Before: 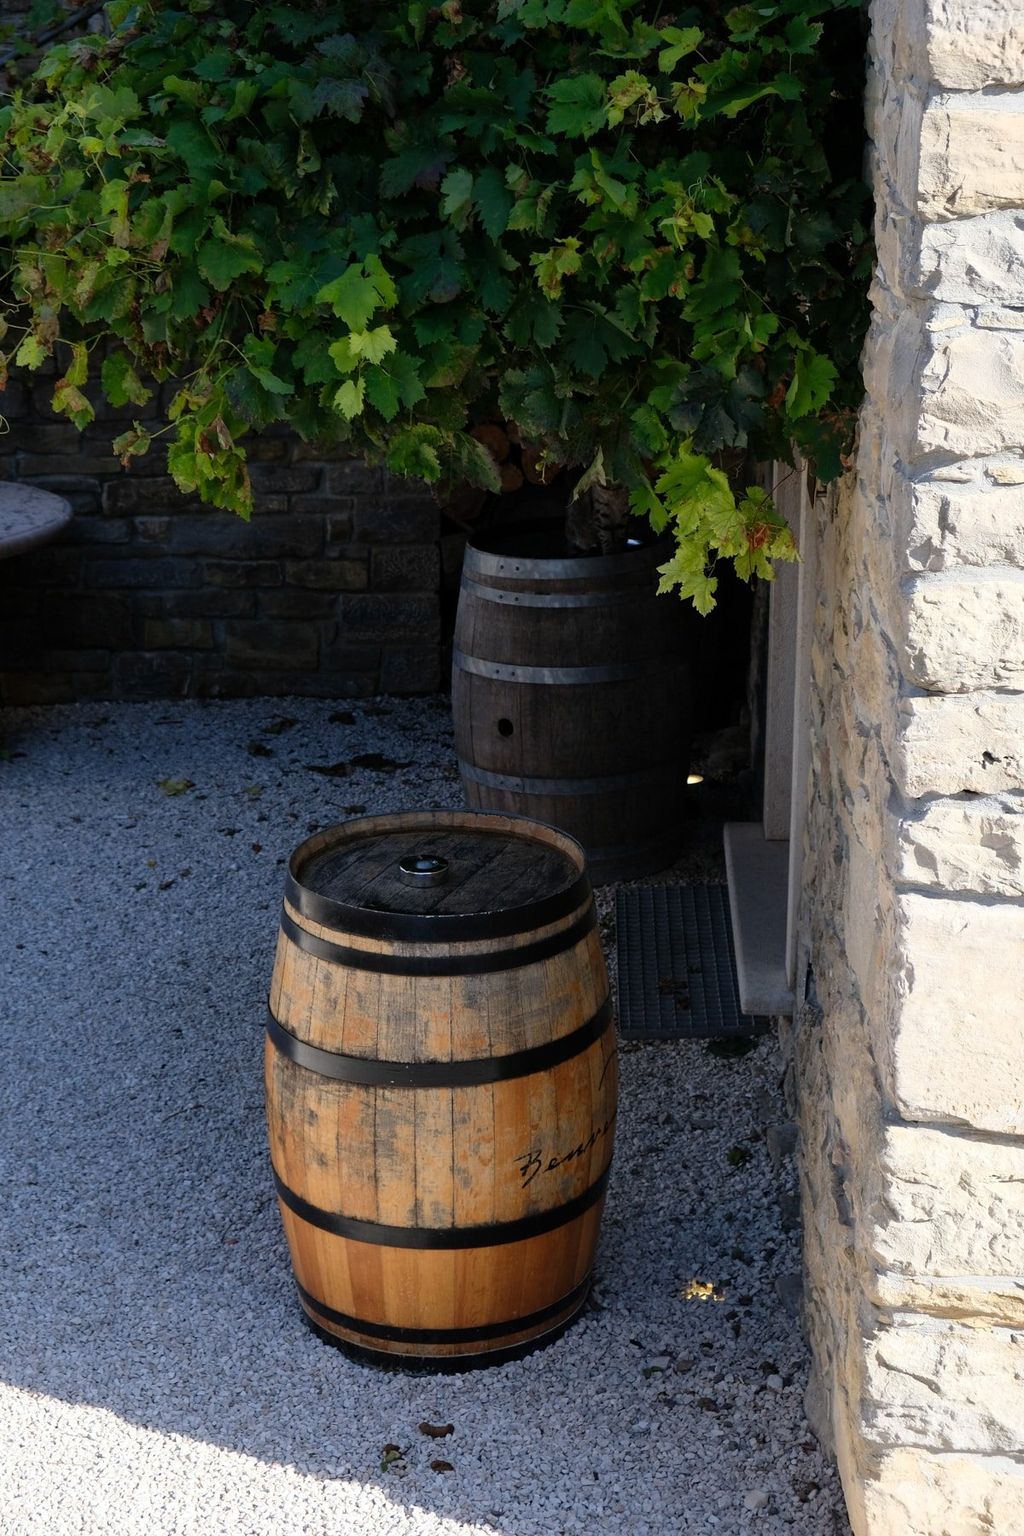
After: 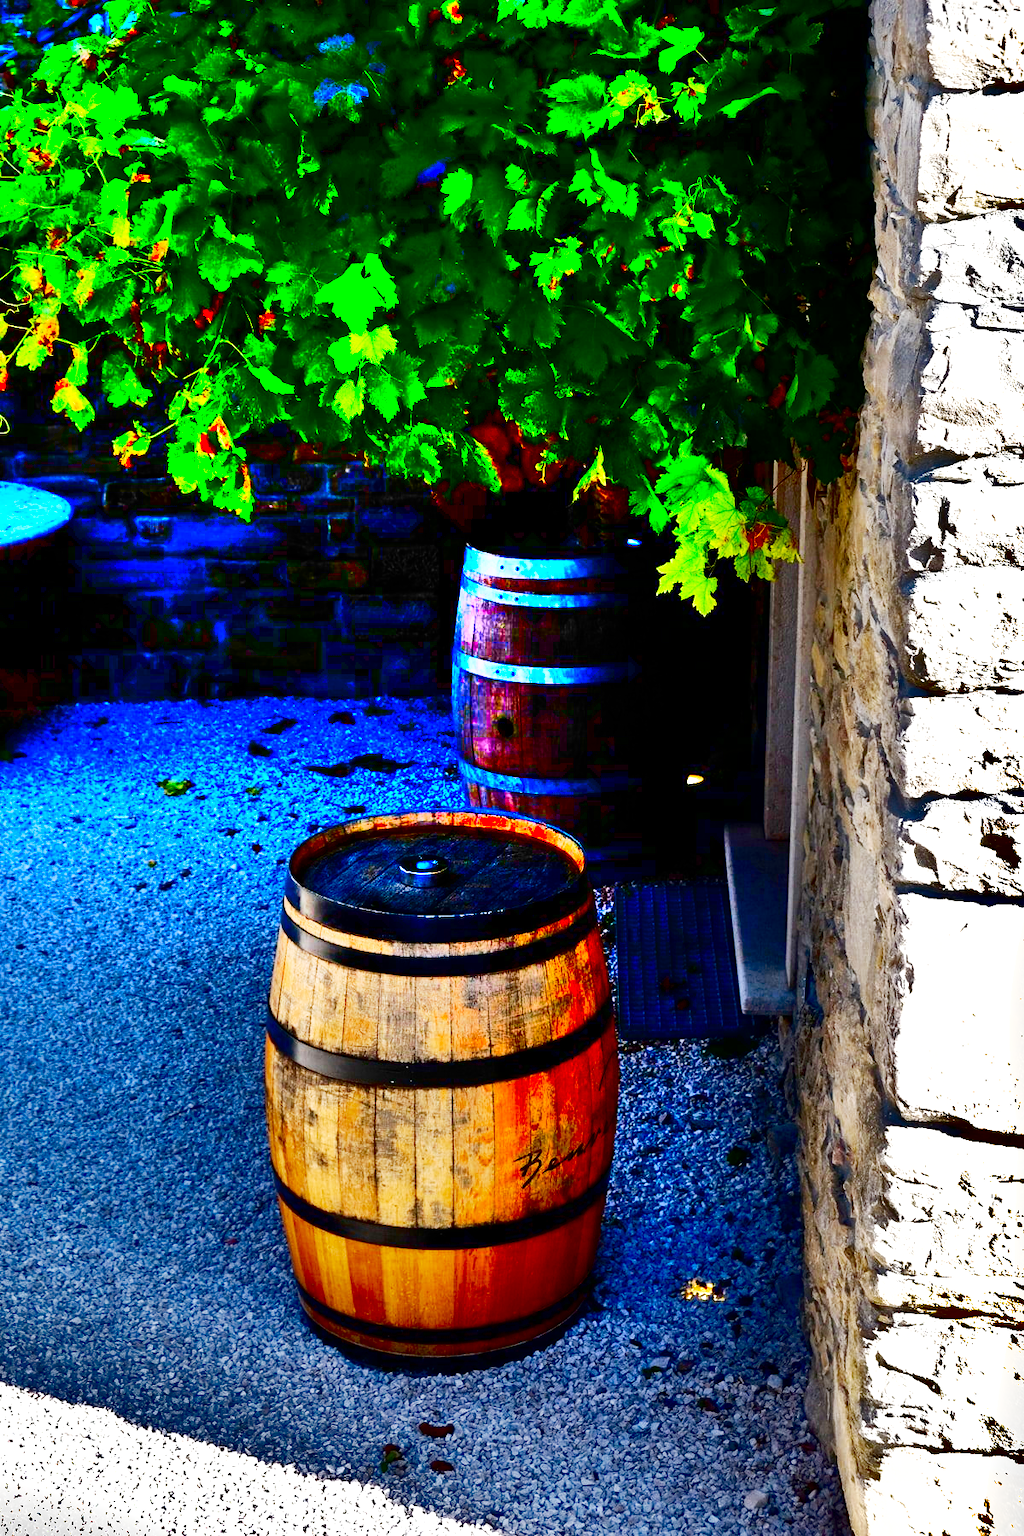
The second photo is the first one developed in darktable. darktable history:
exposure: black level correction -0.001, exposure 0.9 EV, compensate exposure bias true, compensate highlight preservation false
shadows and highlights: radius 123.98, shadows 100, white point adjustment -3, highlights -100, highlights color adjustment 89.84%, soften with gaussian
base curve: curves: ch0 [(0, 0) (0.028, 0.03) (0.121, 0.232) (0.46, 0.748) (0.859, 0.968) (1, 1)], preserve colors none
contrast brightness saturation: brightness -1, saturation 1
